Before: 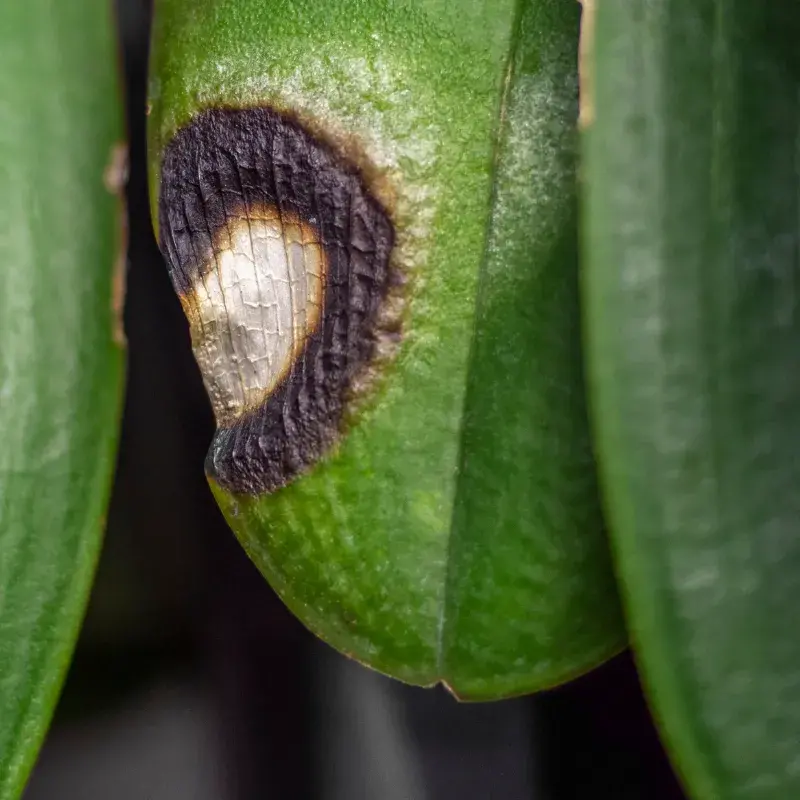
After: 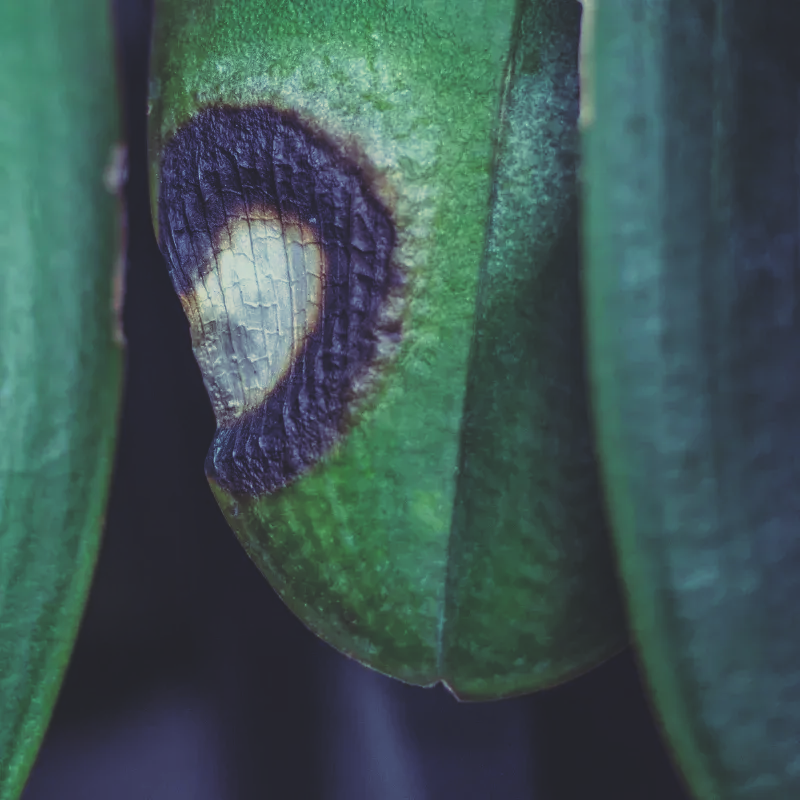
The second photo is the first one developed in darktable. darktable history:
color contrast: green-magenta contrast 0.96
filmic rgb: black relative exposure -7.65 EV, white relative exposure 4.56 EV, hardness 3.61
rgb curve: curves: ch0 [(0, 0.186) (0.314, 0.284) (0.576, 0.466) (0.805, 0.691) (0.936, 0.886)]; ch1 [(0, 0.186) (0.314, 0.284) (0.581, 0.534) (0.771, 0.746) (0.936, 0.958)]; ch2 [(0, 0.216) (0.275, 0.39) (1, 1)], mode RGB, independent channels, compensate middle gray true, preserve colors none
